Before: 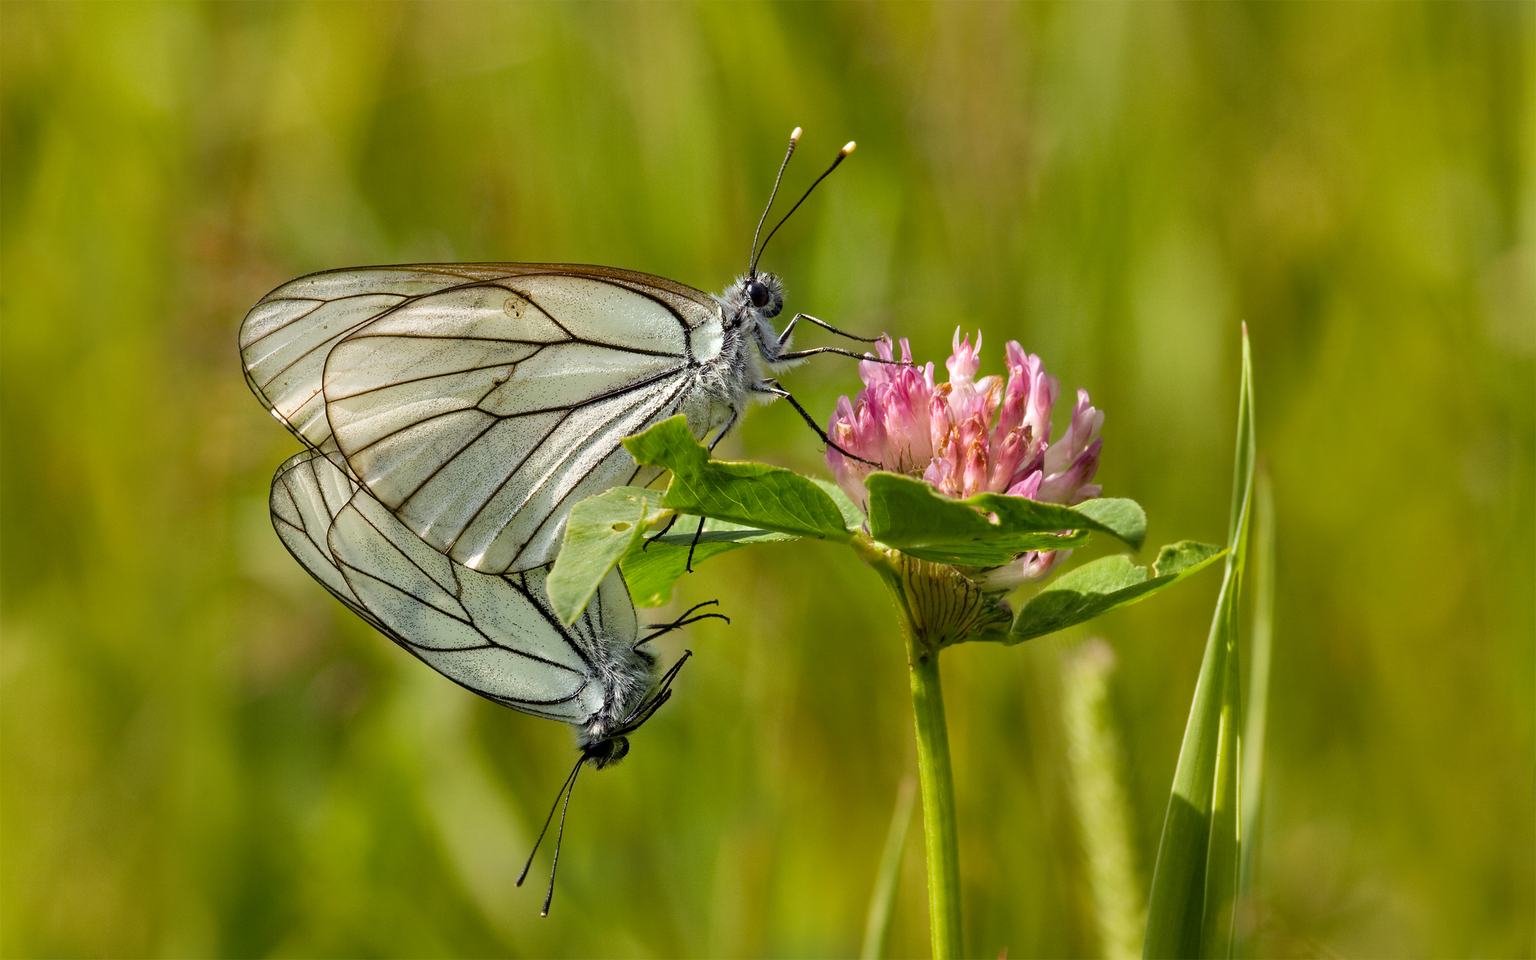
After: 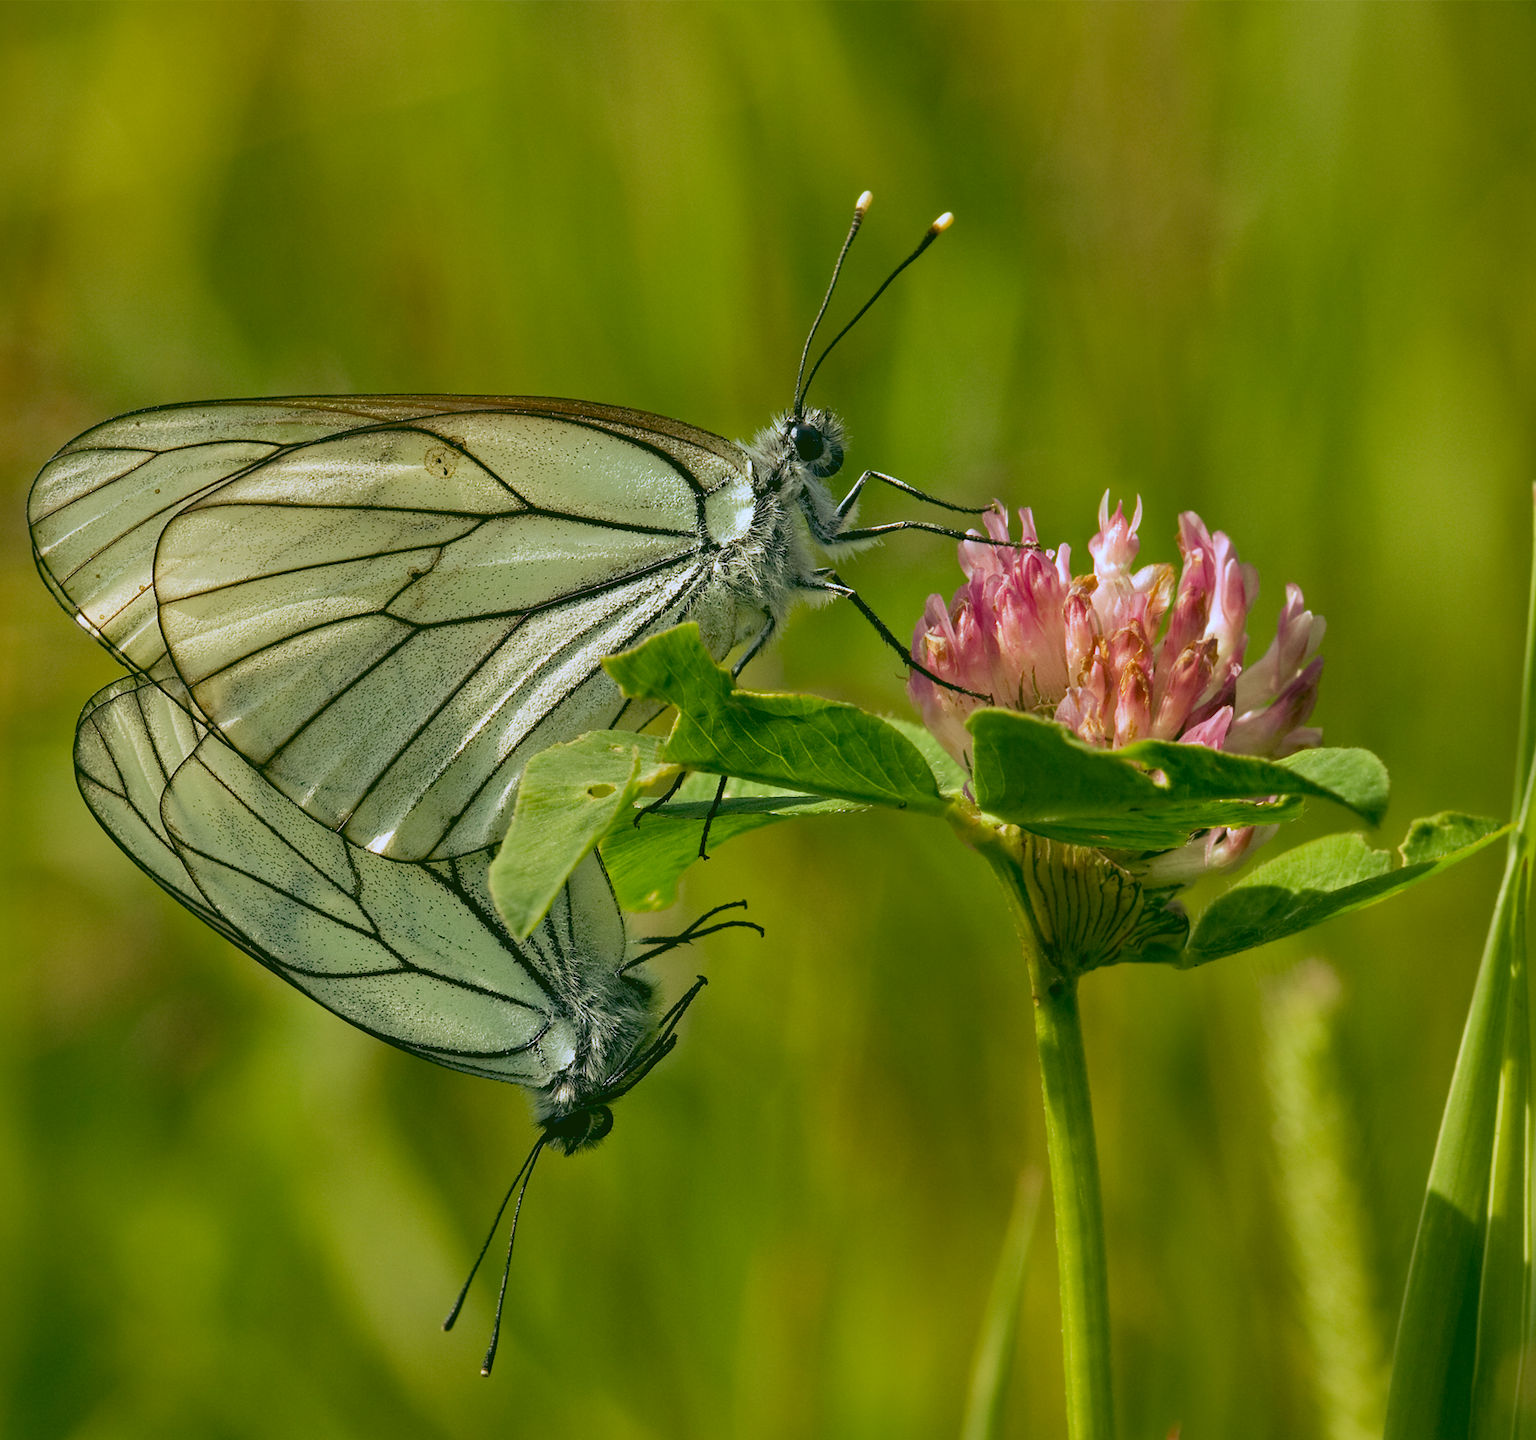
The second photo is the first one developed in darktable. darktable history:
crop and rotate: left 14.385%, right 18.948%
haze removal: compatibility mode true, adaptive false
rgb curve: curves: ch0 [(0.123, 0.061) (0.995, 0.887)]; ch1 [(0.06, 0.116) (1, 0.906)]; ch2 [(0, 0) (0.824, 0.69) (1, 1)], mode RGB, independent channels, compensate middle gray true
